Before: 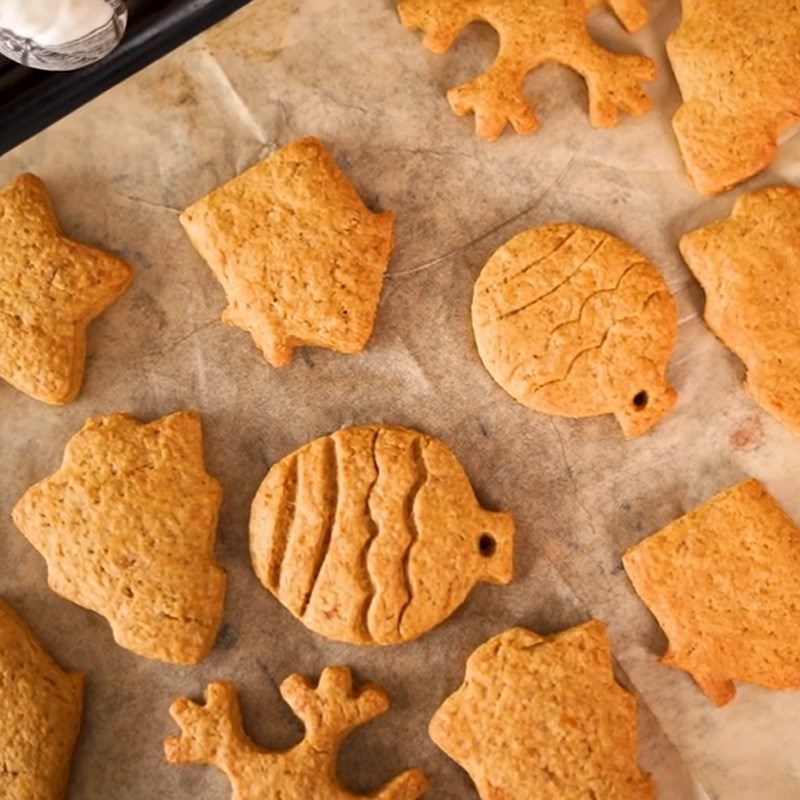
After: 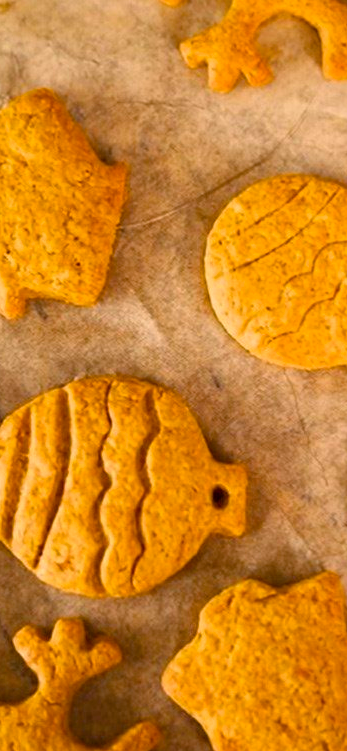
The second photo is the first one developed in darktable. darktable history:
crop: left 33.452%, top 6.025%, right 23.155%
color balance rgb: perceptual saturation grading › global saturation 30%, global vibrance 20%
